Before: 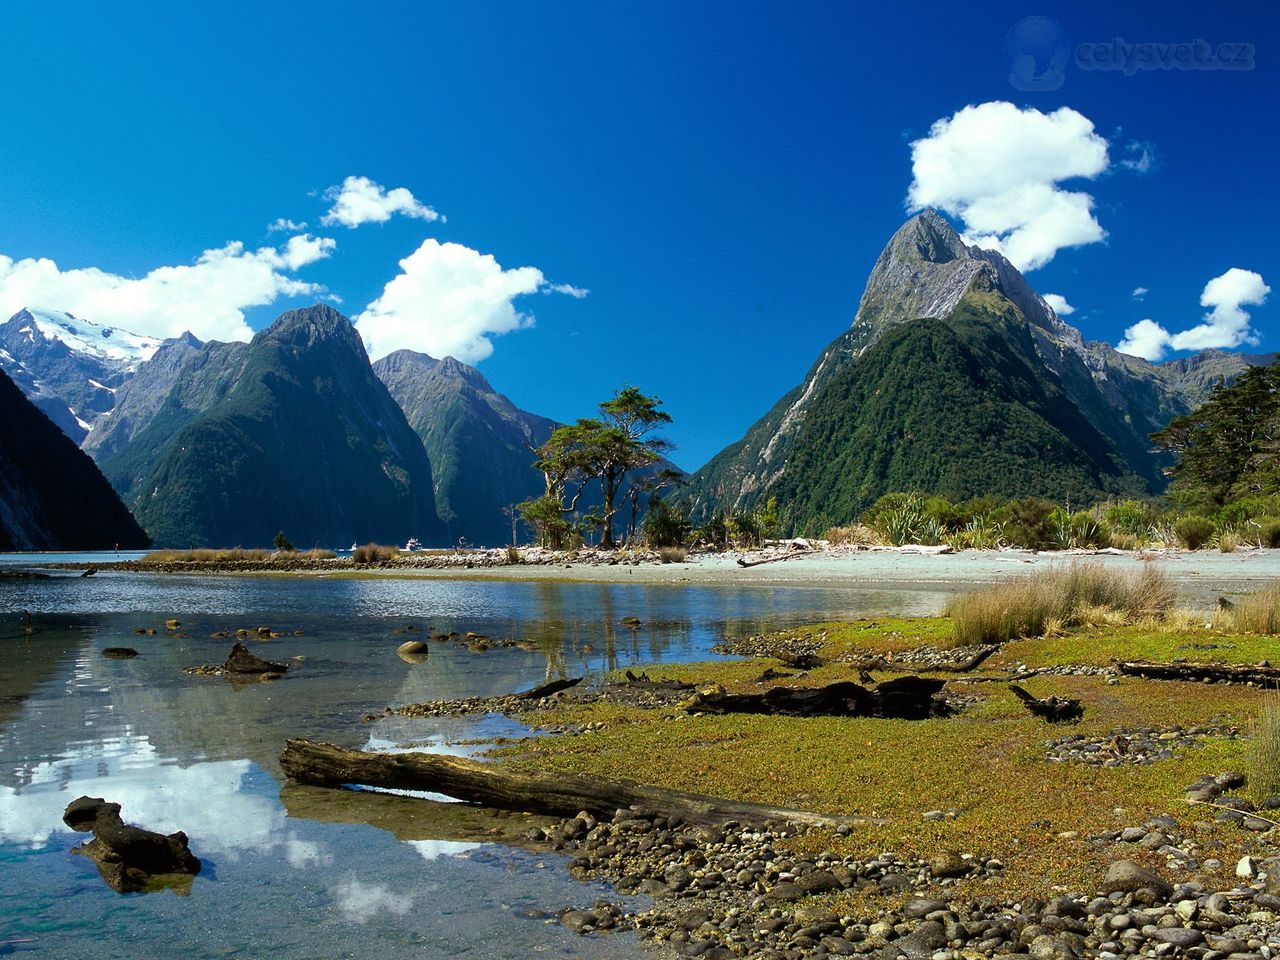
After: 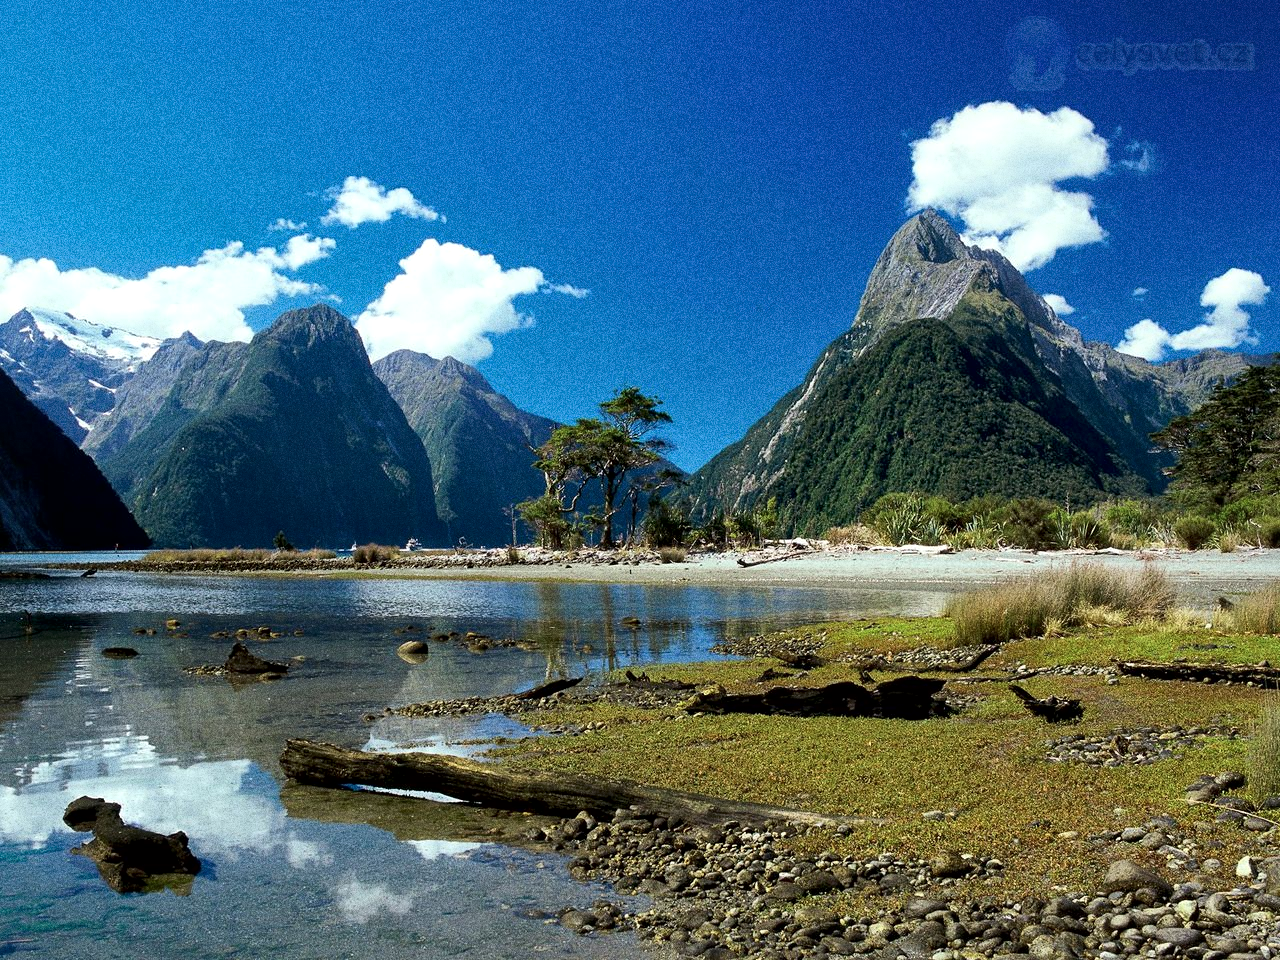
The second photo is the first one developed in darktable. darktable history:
local contrast: mode bilateral grid, contrast 20, coarseness 50, detail 150%, midtone range 0.2
grain: strength 49.07%
color zones: curves: ch1 [(0.113, 0.438) (0.75, 0.5)]; ch2 [(0.12, 0.526) (0.75, 0.5)]
